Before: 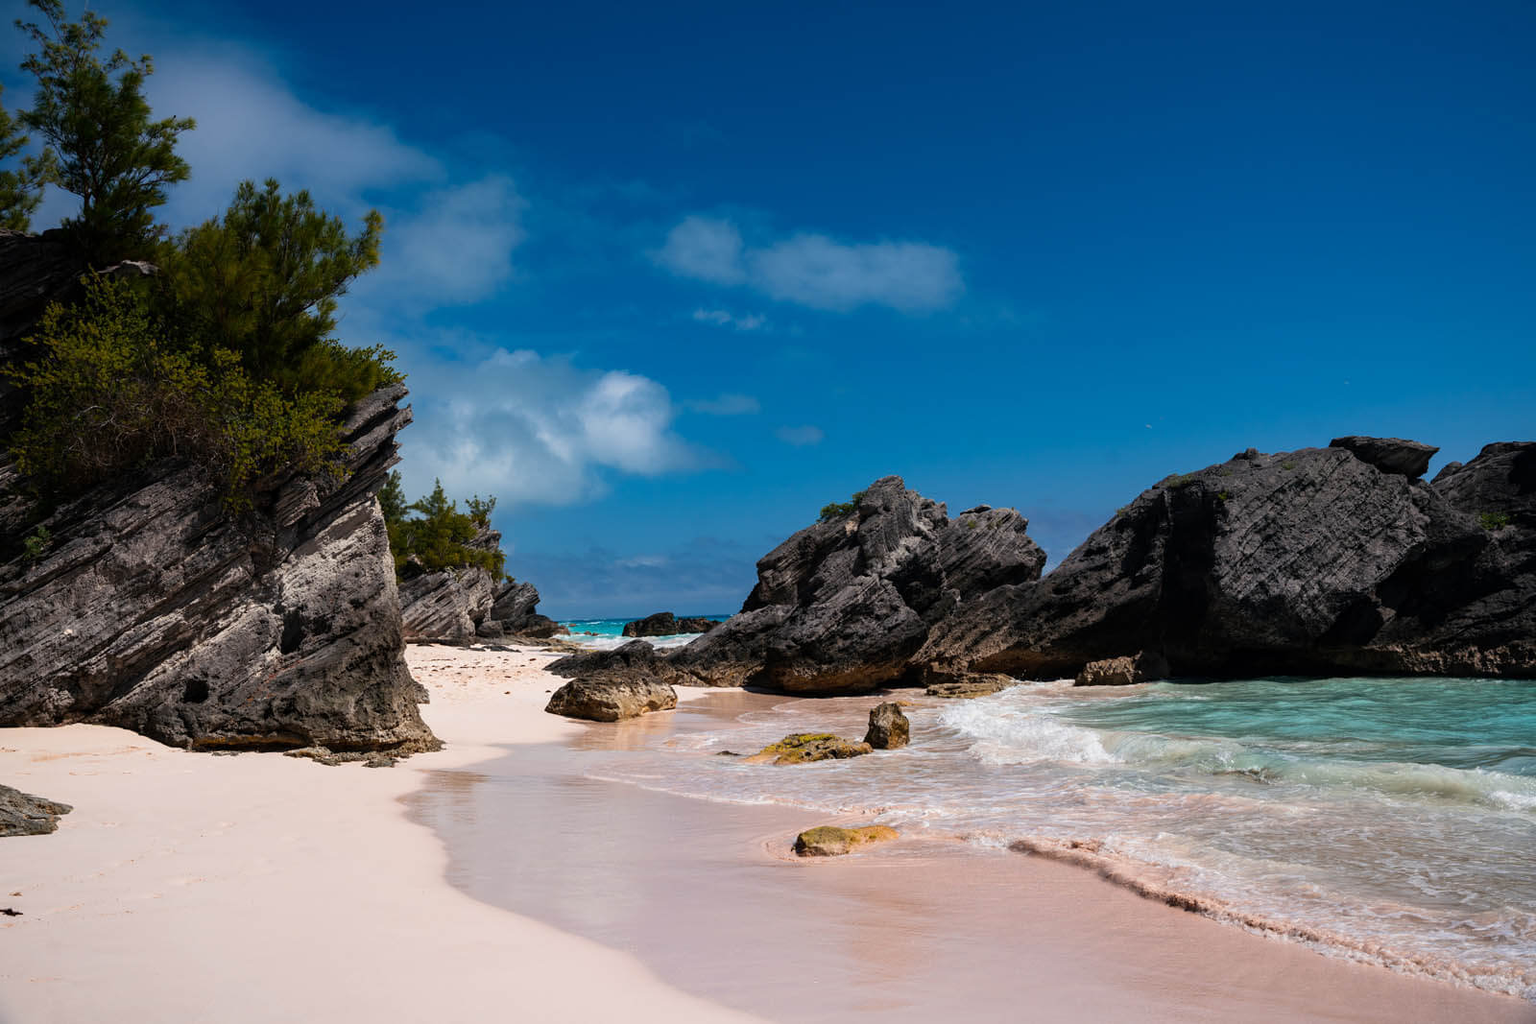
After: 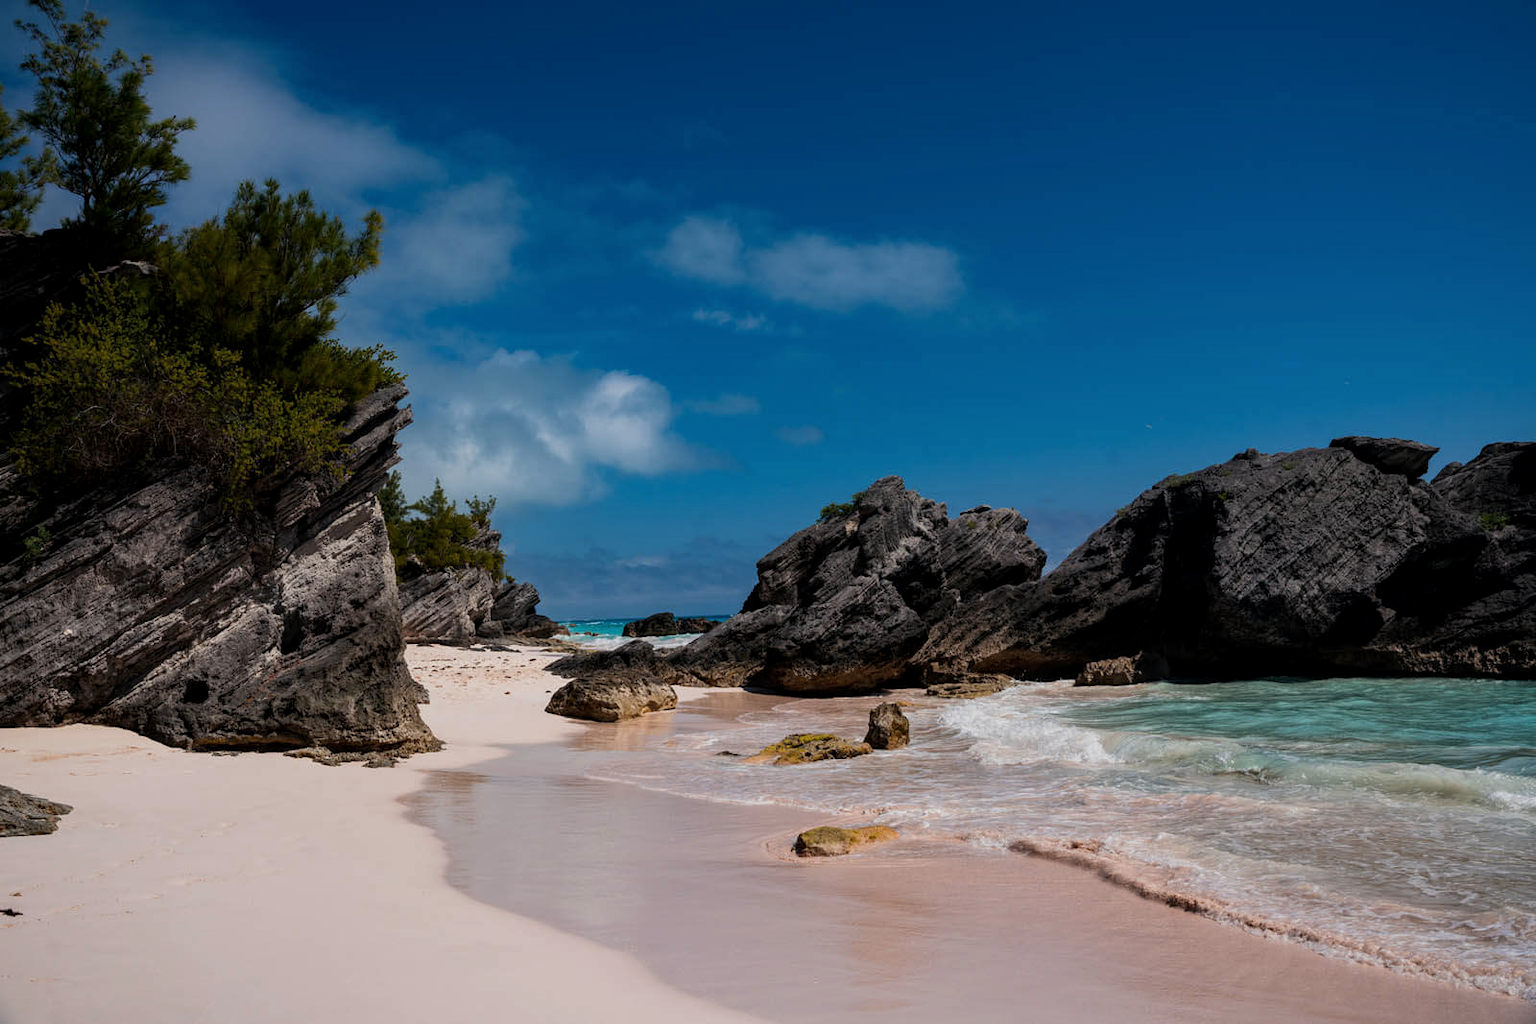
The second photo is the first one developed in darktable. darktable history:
exposure: exposure -0.436 EV, compensate exposure bias true, compensate highlight preservation false
local contrast: highlights 104%, shadows 100%, detail 119%, midtone range 0.2
